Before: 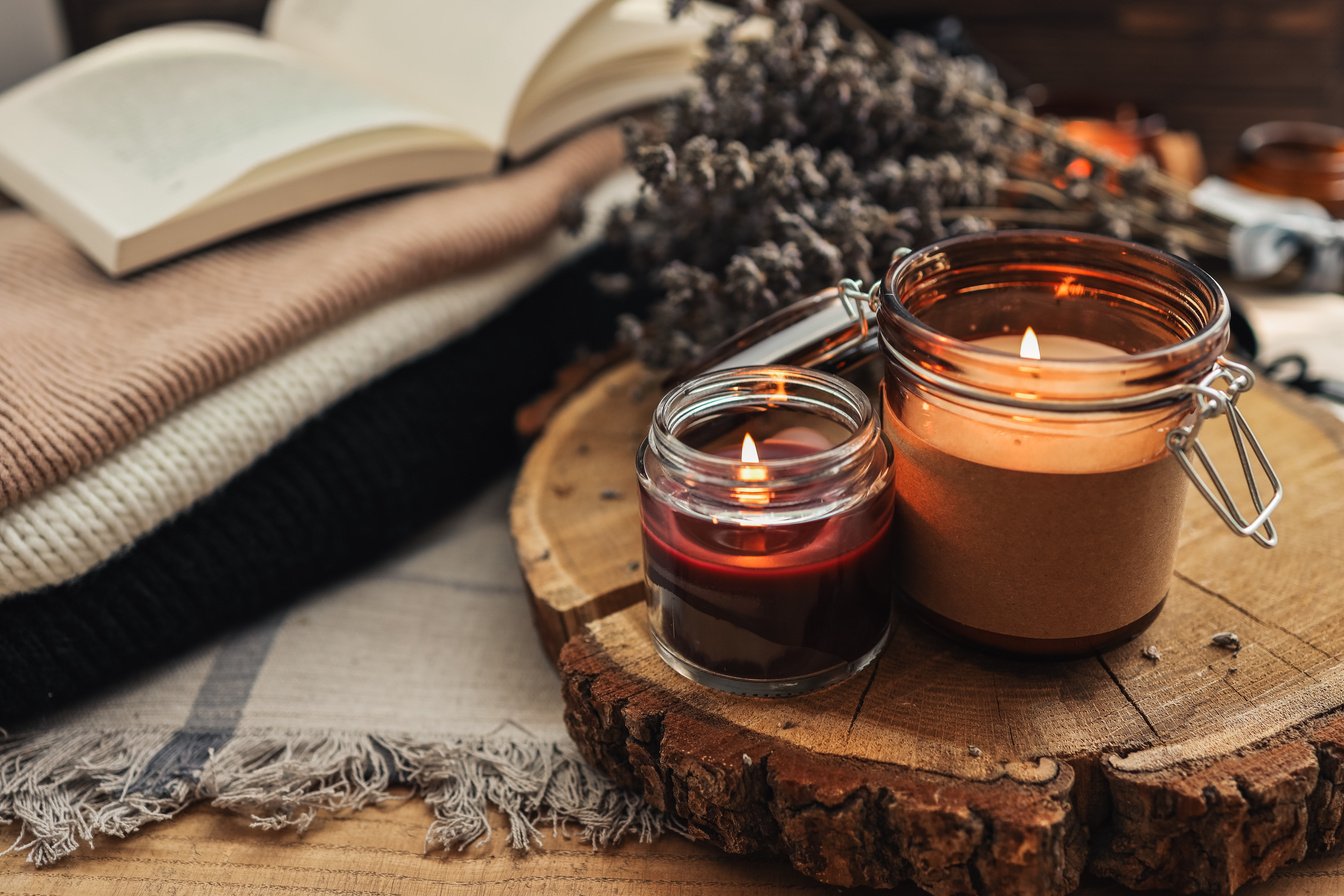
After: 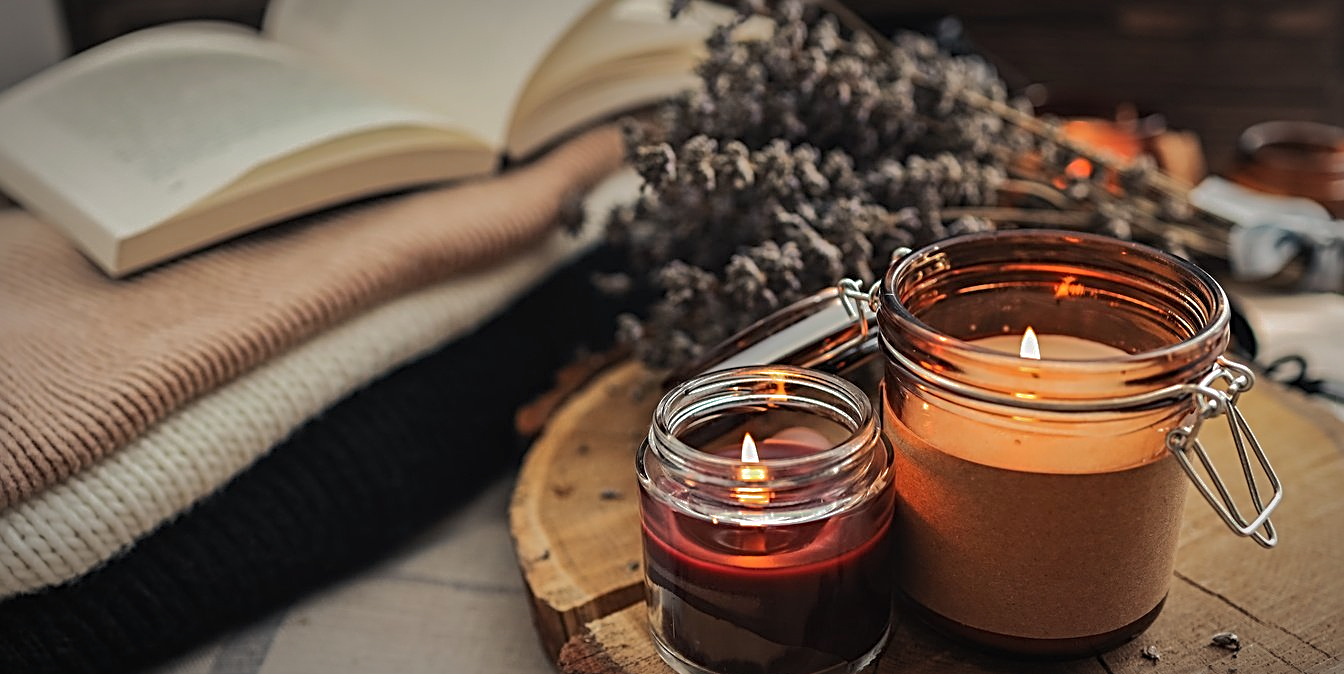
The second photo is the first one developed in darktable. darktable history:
crop: bottom 24.681%
shadows and highlights: shadows 25.85, highlights -69.28
sharpen: radius 3, amount 0.764
vignetting: fall-off radius 69.32%, automatic ratio true, unbound false
